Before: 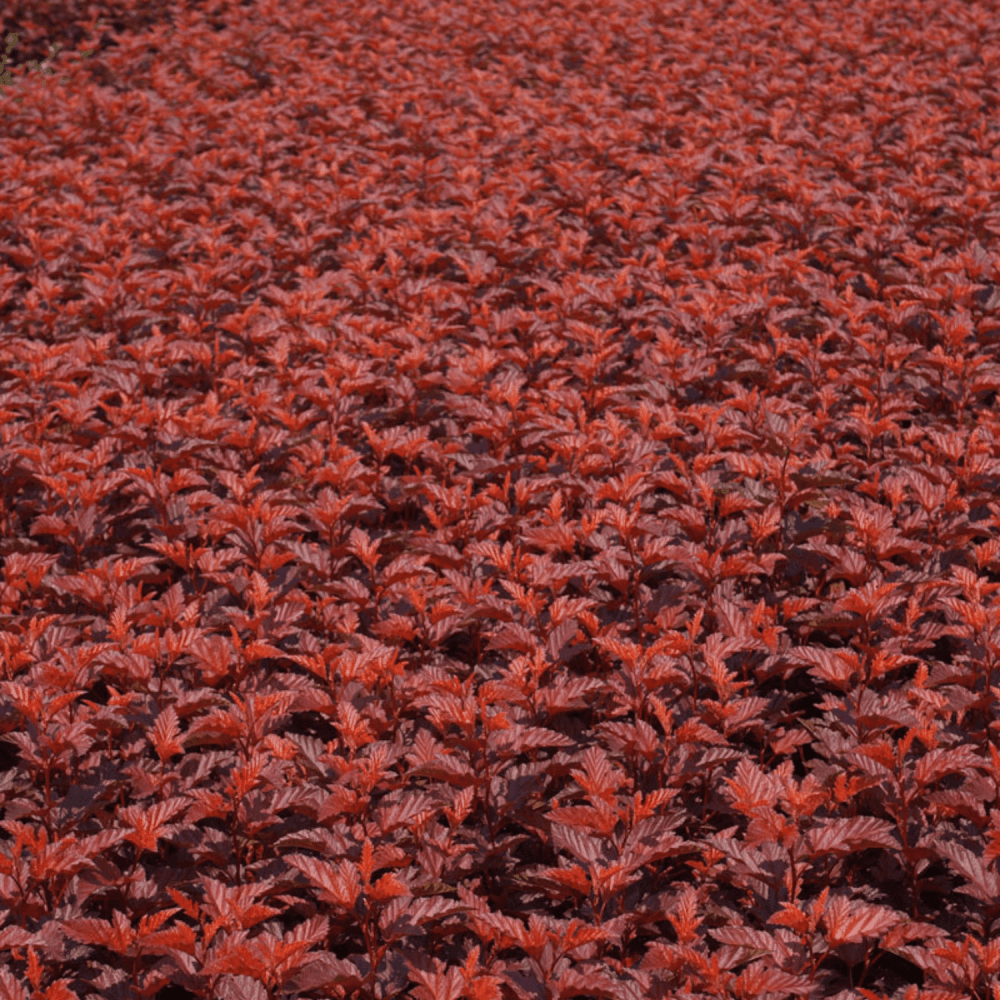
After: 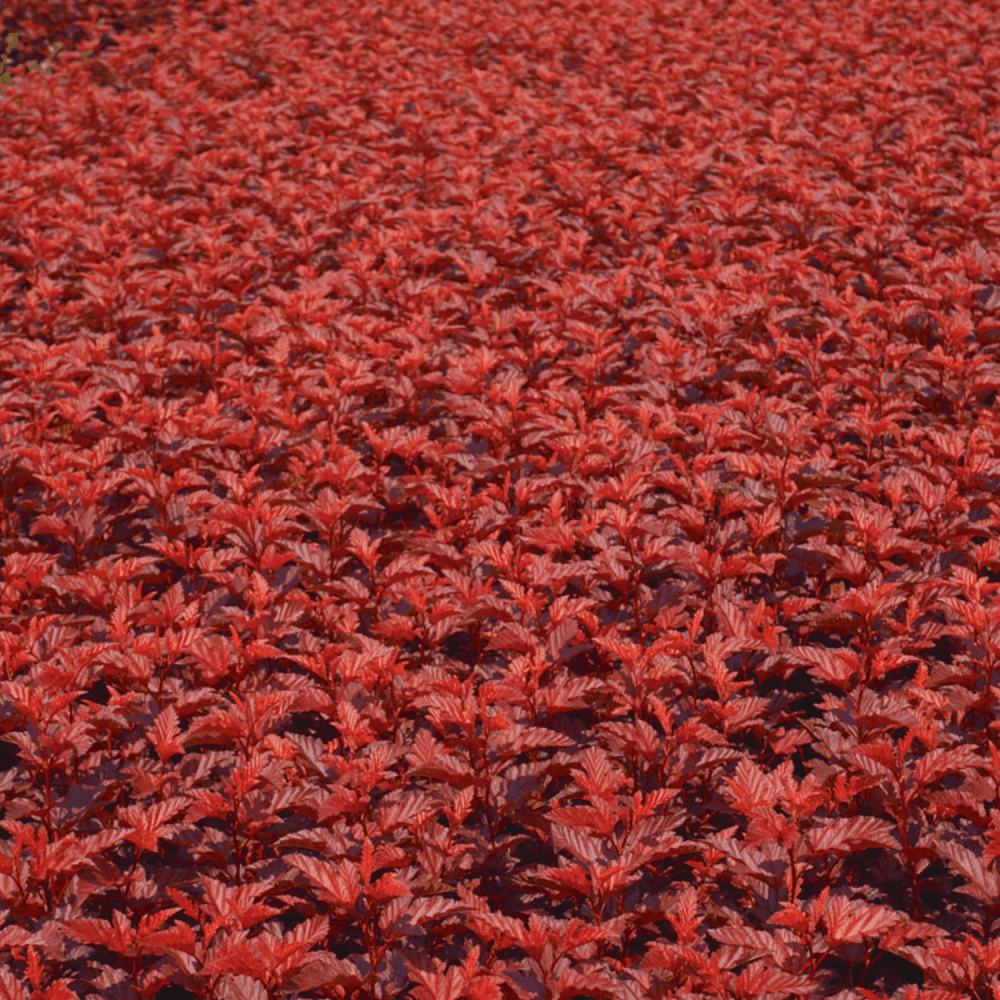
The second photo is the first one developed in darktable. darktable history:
contrast brightness saturation: contrast -0.15, brightness 0.05, saturation -0.12
tone curve: curves: ch0 [(0, 0) (0.058, 0.027) (0.214, 0.183) (0.304, 0.288) (0.522, 0.549) (0.658, 0.7) (0.741, 0.775) (0.844, 0.866) (0.986, 0.957)]; ch1 [(0, 0) (0.172, 0.123) (0.312, 0.296) (0.437, 0.429) (0.471, 0.469) (0.502, 0.5) (0.513, 0.515) (0.572, 0.603) (0.617, 0.653) (0.68, 0.724) (0.889, 0.924) (1, 1)]; ch2 [(0, 0) (0.411, 0.424) (0.489, 0.49) (0.502, 0.5) (0.517, 0.519) (0.549, 0.578) (0.604, 0.628) (0.693, 0.686) (1, 1)], color space Lab, independent channels, preserve colors none
color balance rgb: perceptual saturation grading › global saturation 20%, perceptual saturation grading › highlights -25%, perceptual saturation grading › shadows 25%
color zones: curves: ch0 [(0.068, 0.464) (0.25, 0.5) (0.48, 0.508) (0.75, 0.536) (0.886, 0.476) (0.967, 0.456)]; ch1 [(0.066, 0.456) (0.25, 0.5) (0.616, 0.508) (0.746, 0.56) (0.934, 0.444)]
